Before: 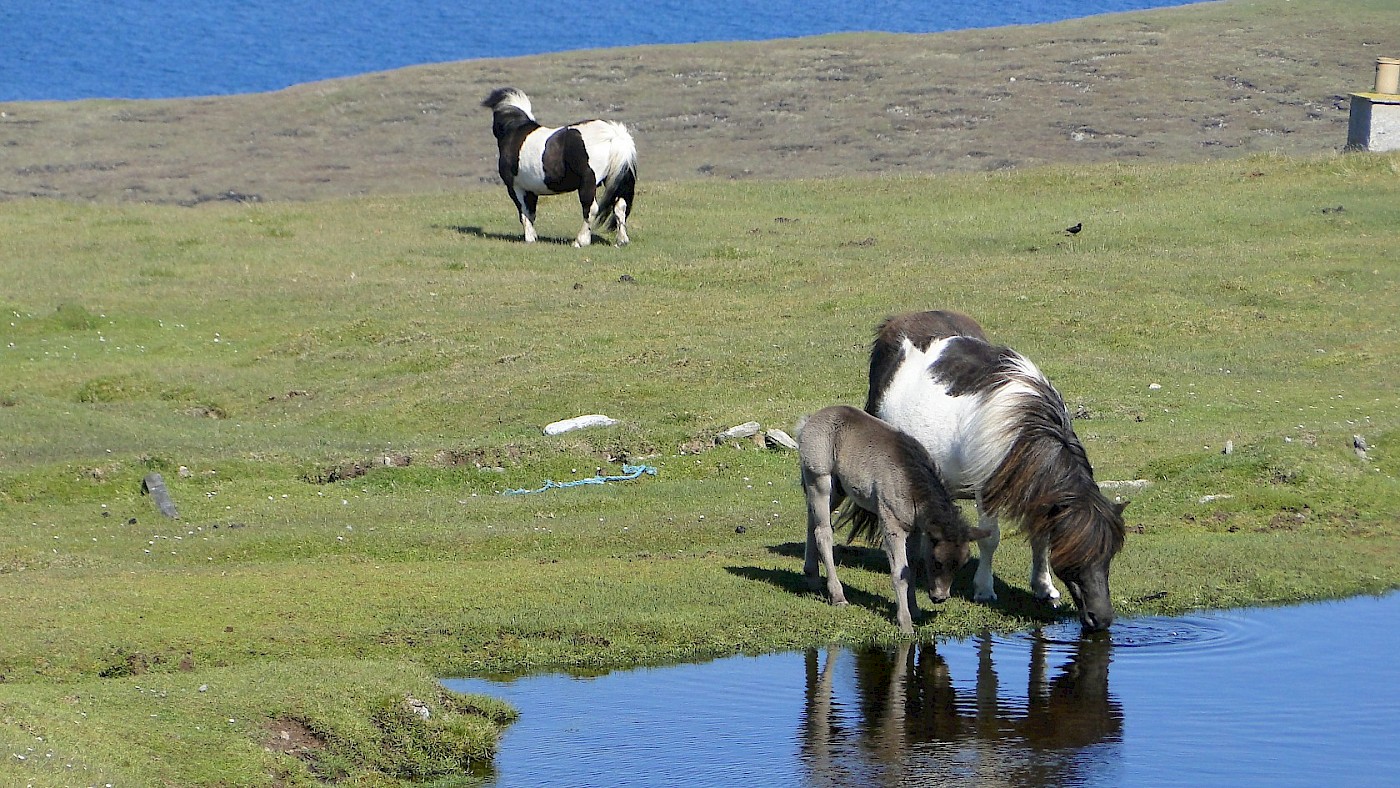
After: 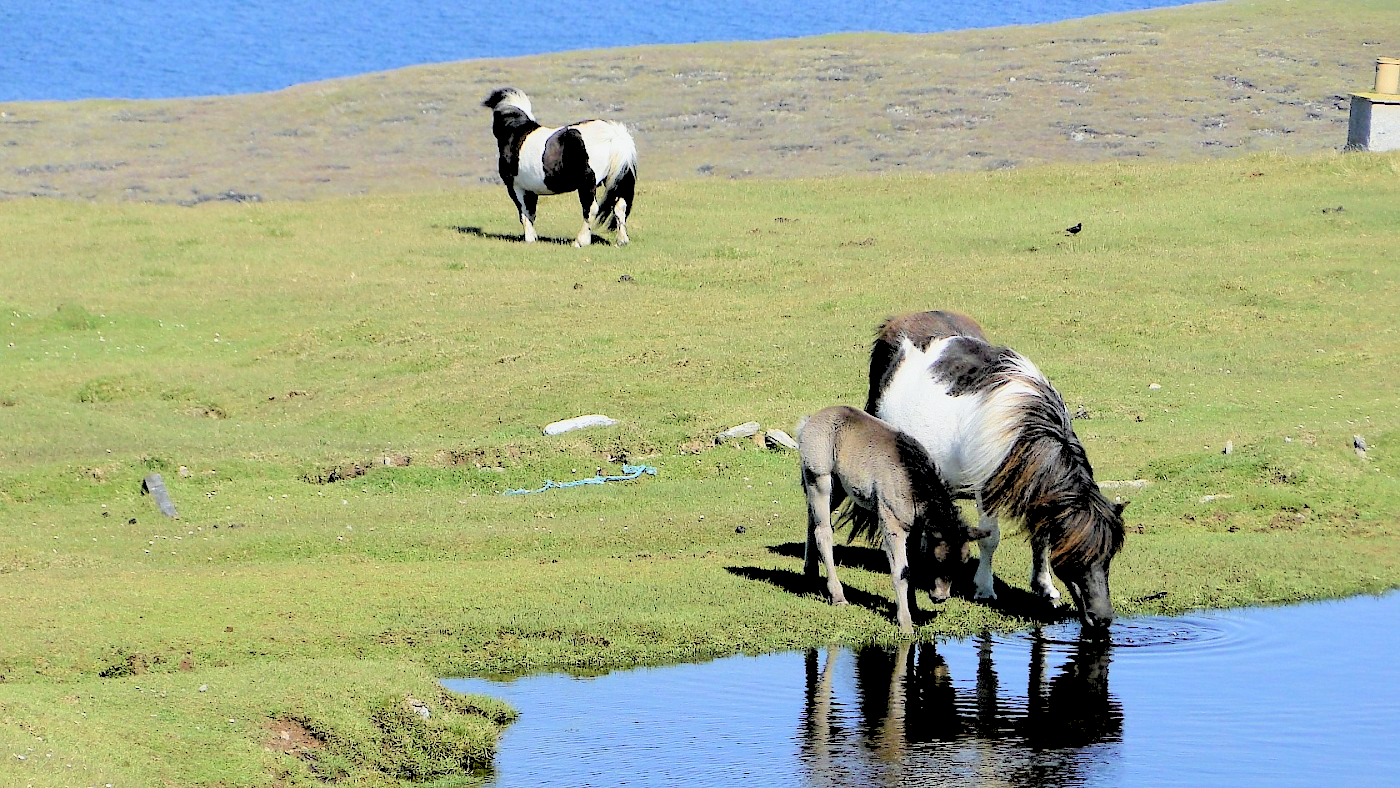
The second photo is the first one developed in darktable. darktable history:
tone curve: curves: ch0 [(0, 0) (0.058, 0.027) (0.214, 0.183) (0.304, 0.288) (0.522, 0.549) (0.658, 0.7) (0.741, 0.775) (0.844, 0.866) (0.986, 0.957)]; ch1 [(0, 0) (0.172, 0.123) (0.312, 0.296) (0.437, 0.429) (0.471, 0.469) (0.502, 0.5) (0.513, 0.515) (0.572, 0.603) (0.617, 0.653) (0.68, 0.724) (0.889, 0.924) (1, 1)]; ch2 [(0, 0) (0.411, 0.424) (0.489, 0.49) (0.502, 0.5) (0.517, 0.519) (0.549, 0.578) (0.604, 0.628) (0.693, 0.686) (1, 1)], color space Lab, independent channels, preserve colors none
rgb levels: levels [[0.027, 0.429, 0.996], [0, 0.5, 1], [0, 0.5, 1]]
